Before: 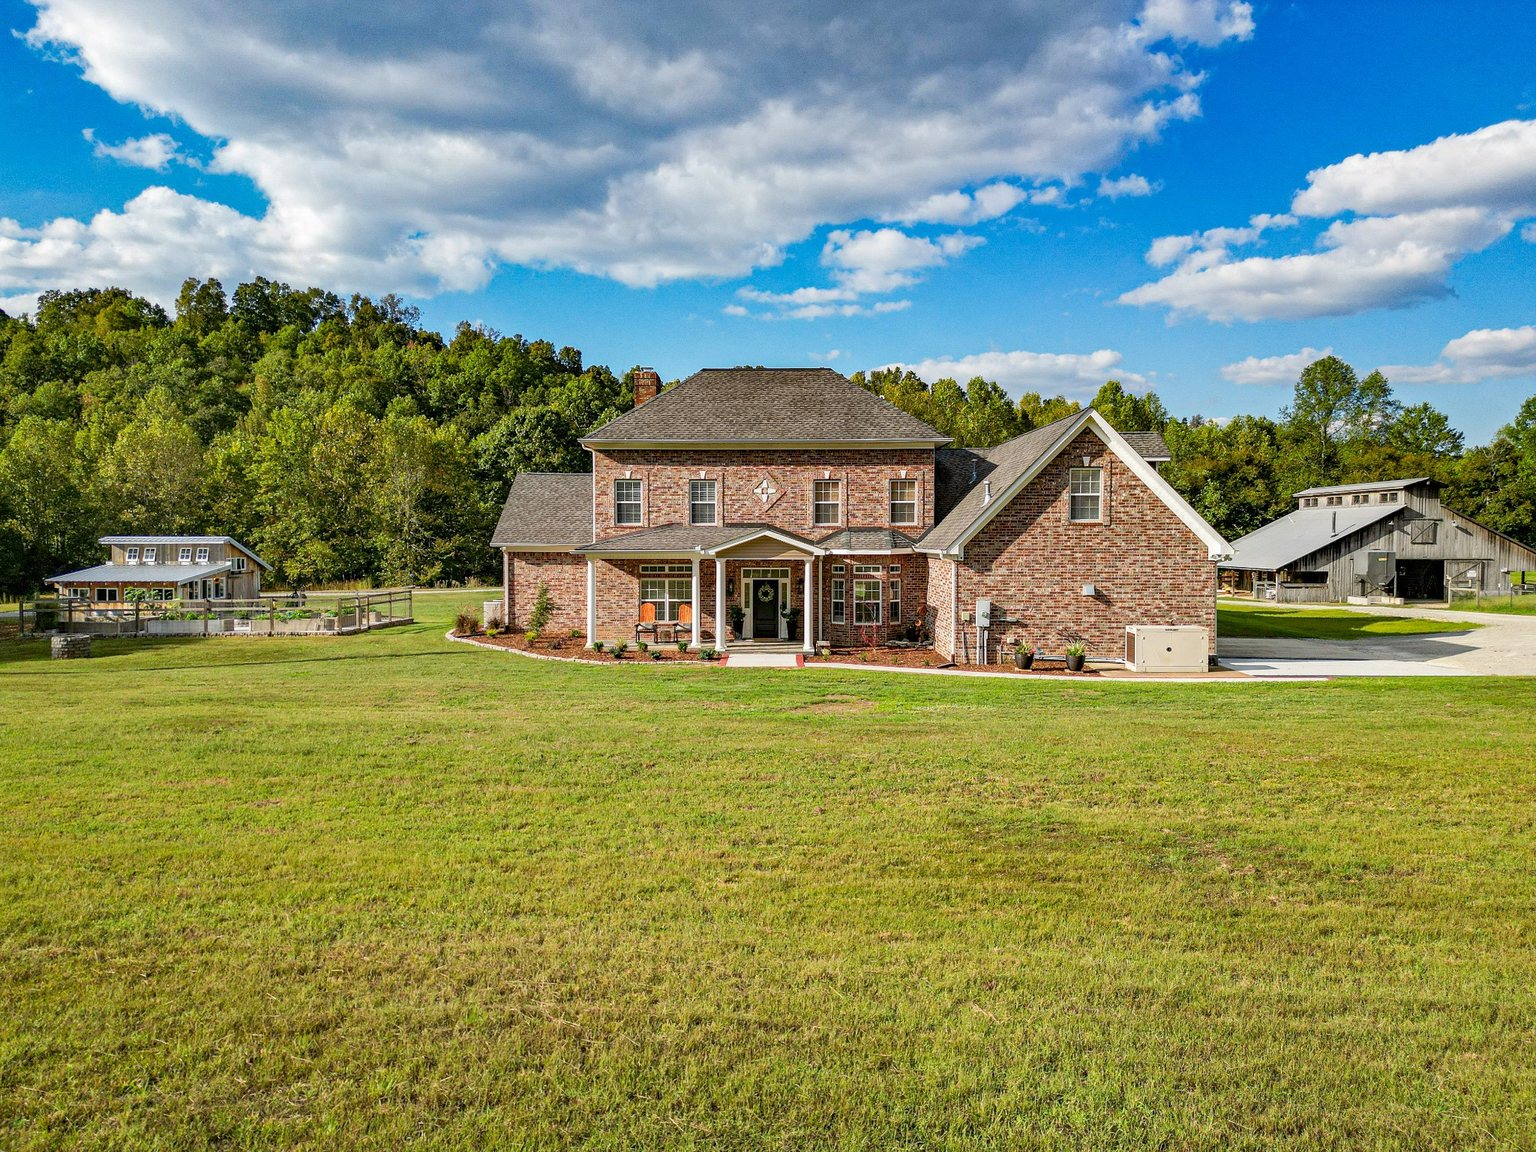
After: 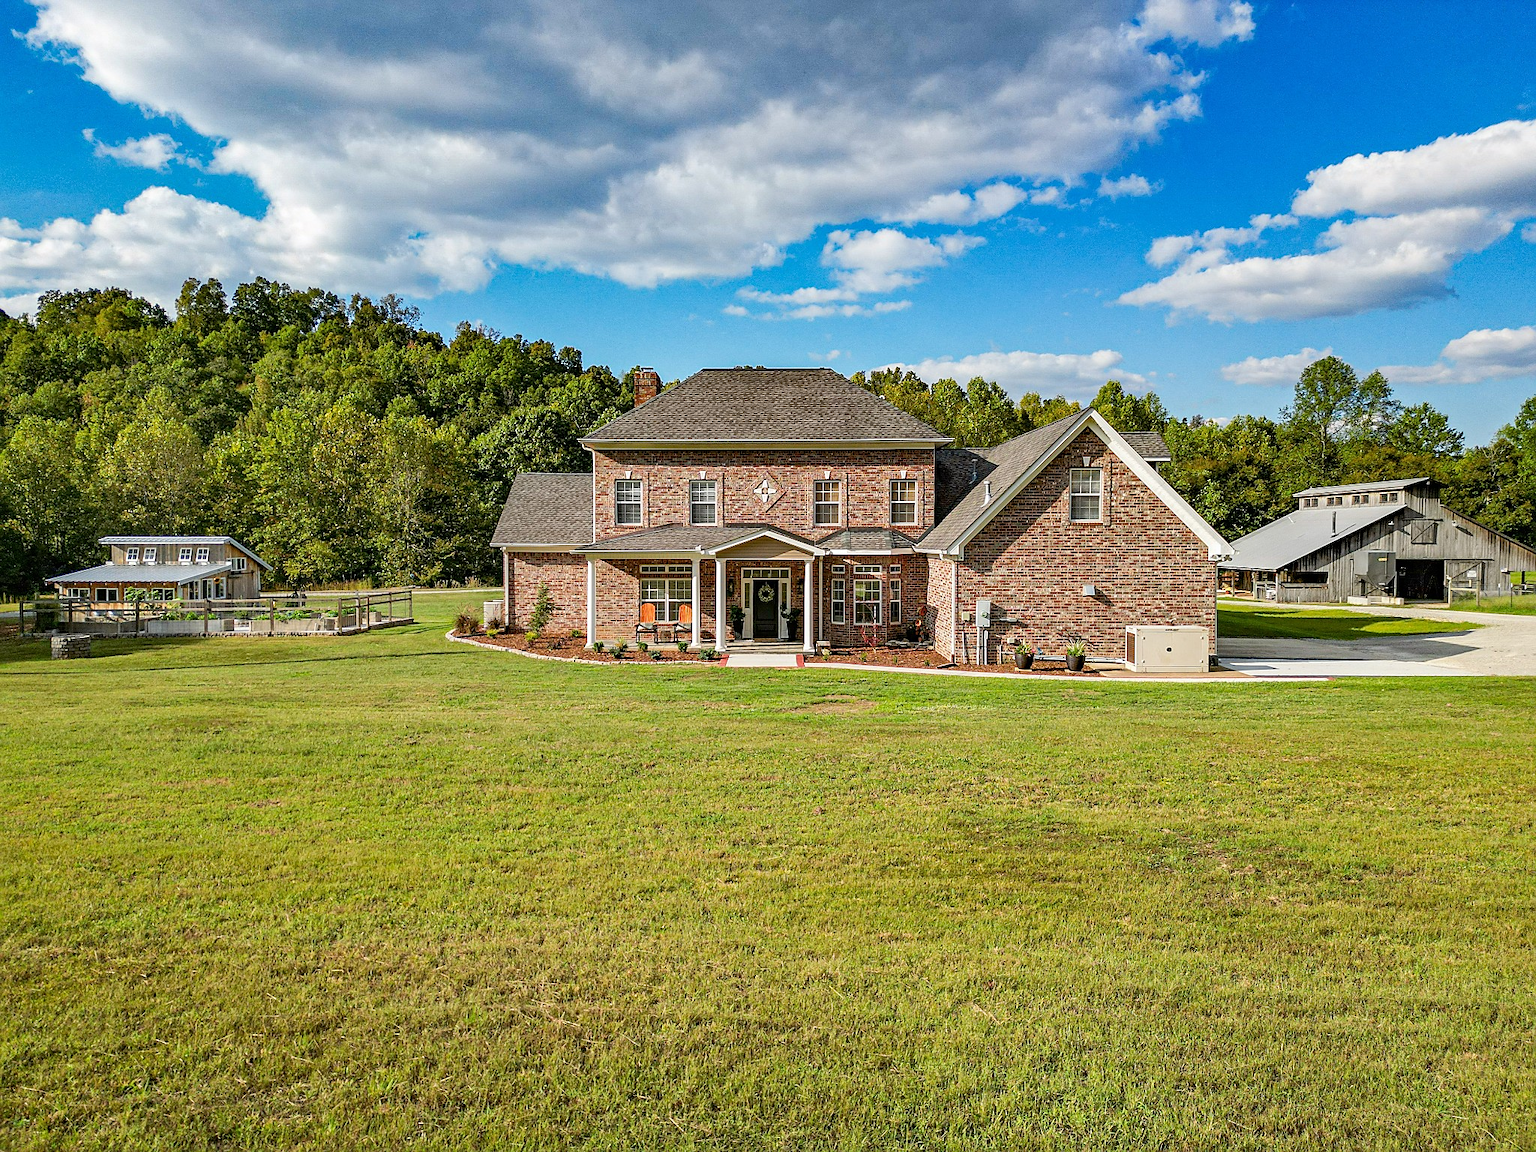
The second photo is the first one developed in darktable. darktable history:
sharpen: radius 1.892, amount 0.404, threshold 1.701
